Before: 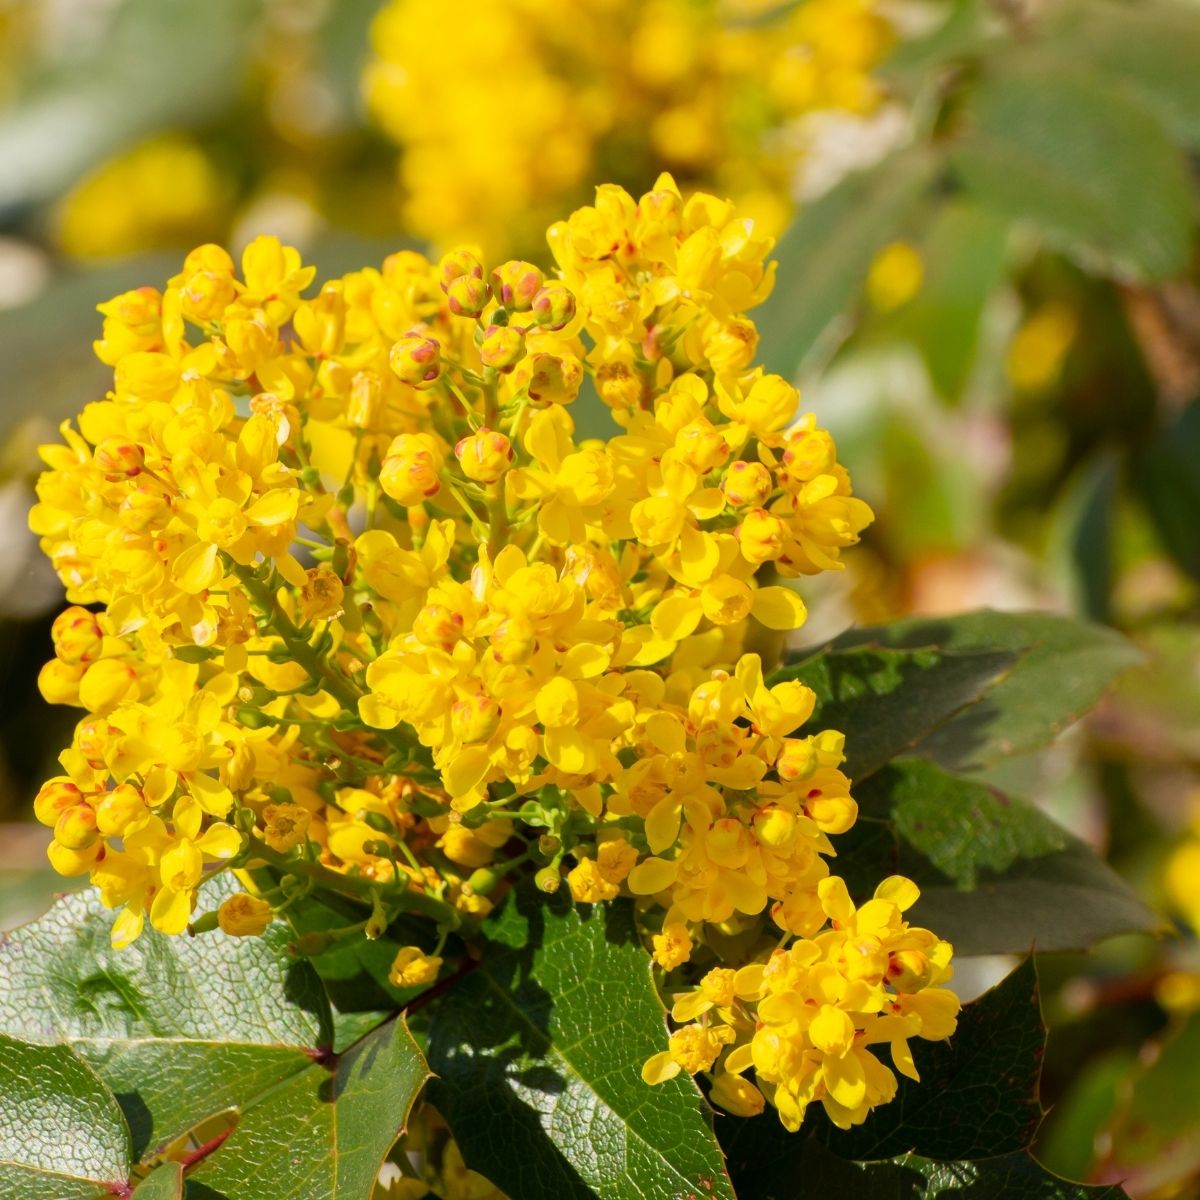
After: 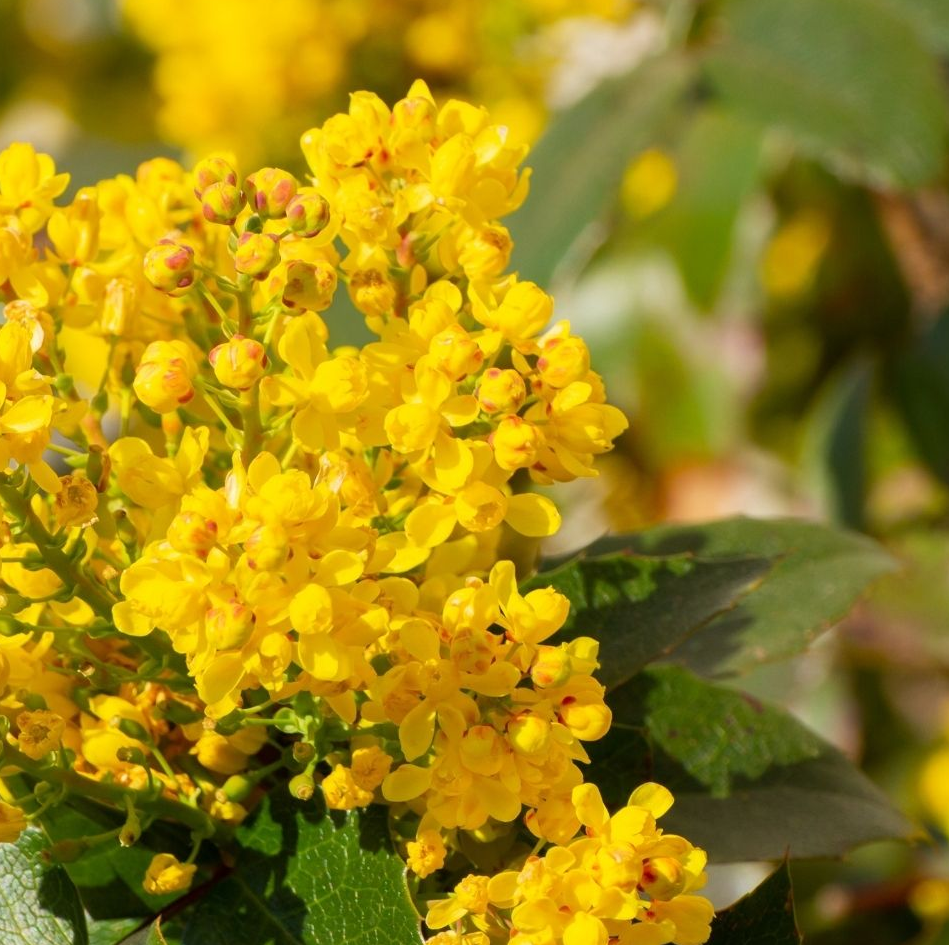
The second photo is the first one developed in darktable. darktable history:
crop and rotate: left 20.523%, top 7.769%, right 0.389%, bottom 13.423%
